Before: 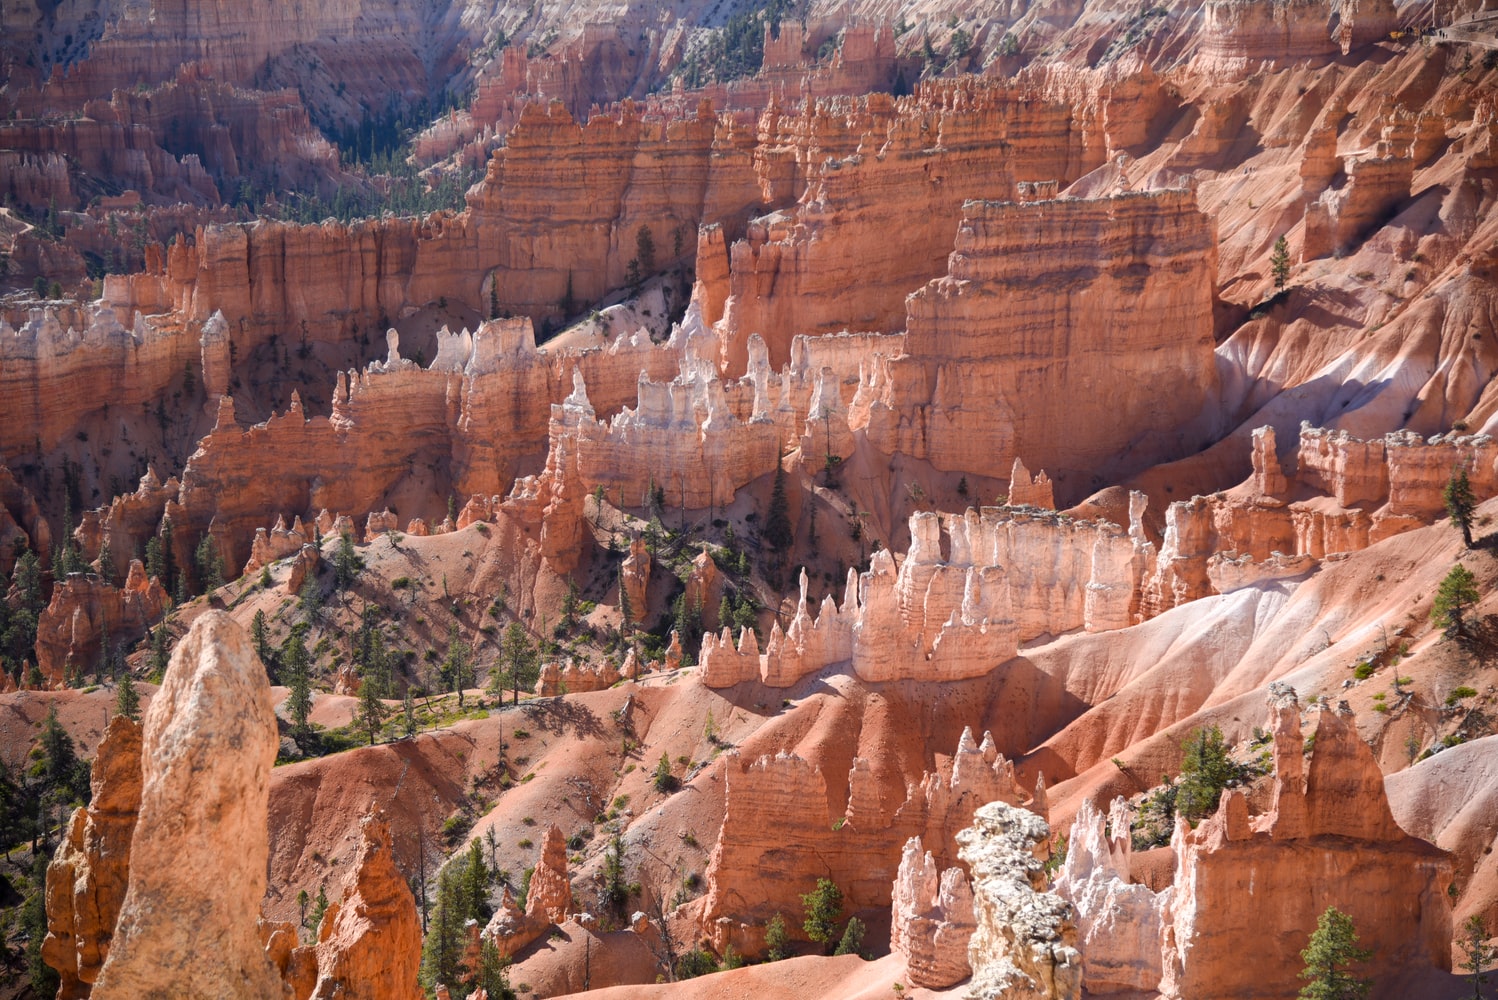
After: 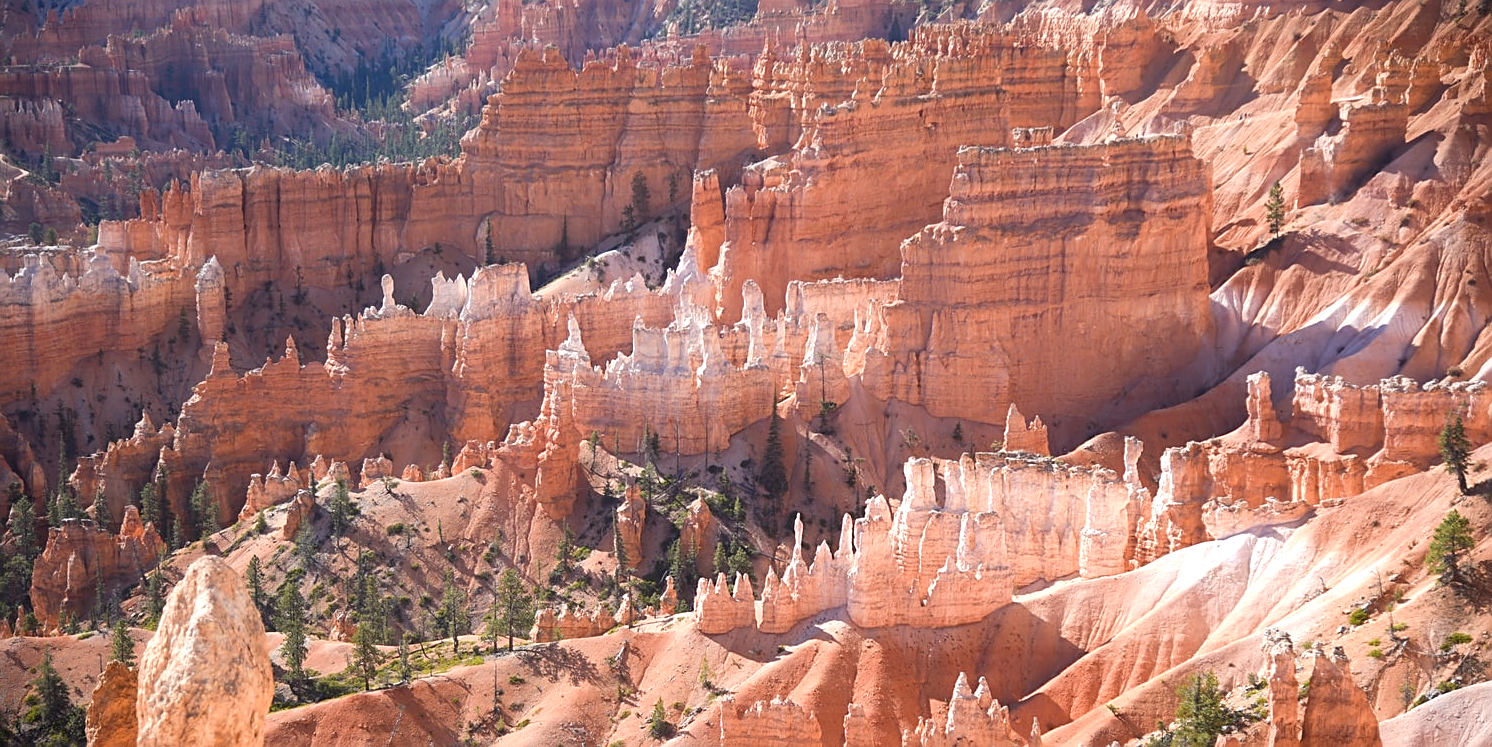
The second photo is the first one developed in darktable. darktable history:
crop: left 0.387%, top 5.469%, bottom 19.809%
exposure: exposure 0.6 EV, compensate highlight preservation false
sharpen: amount 0.575
contrast equalizer: octaves 7, y [[0.6 ×6], [0.55 ×6], [0 ×6], [0 ×6], [0 ×6]], mix -0.36
